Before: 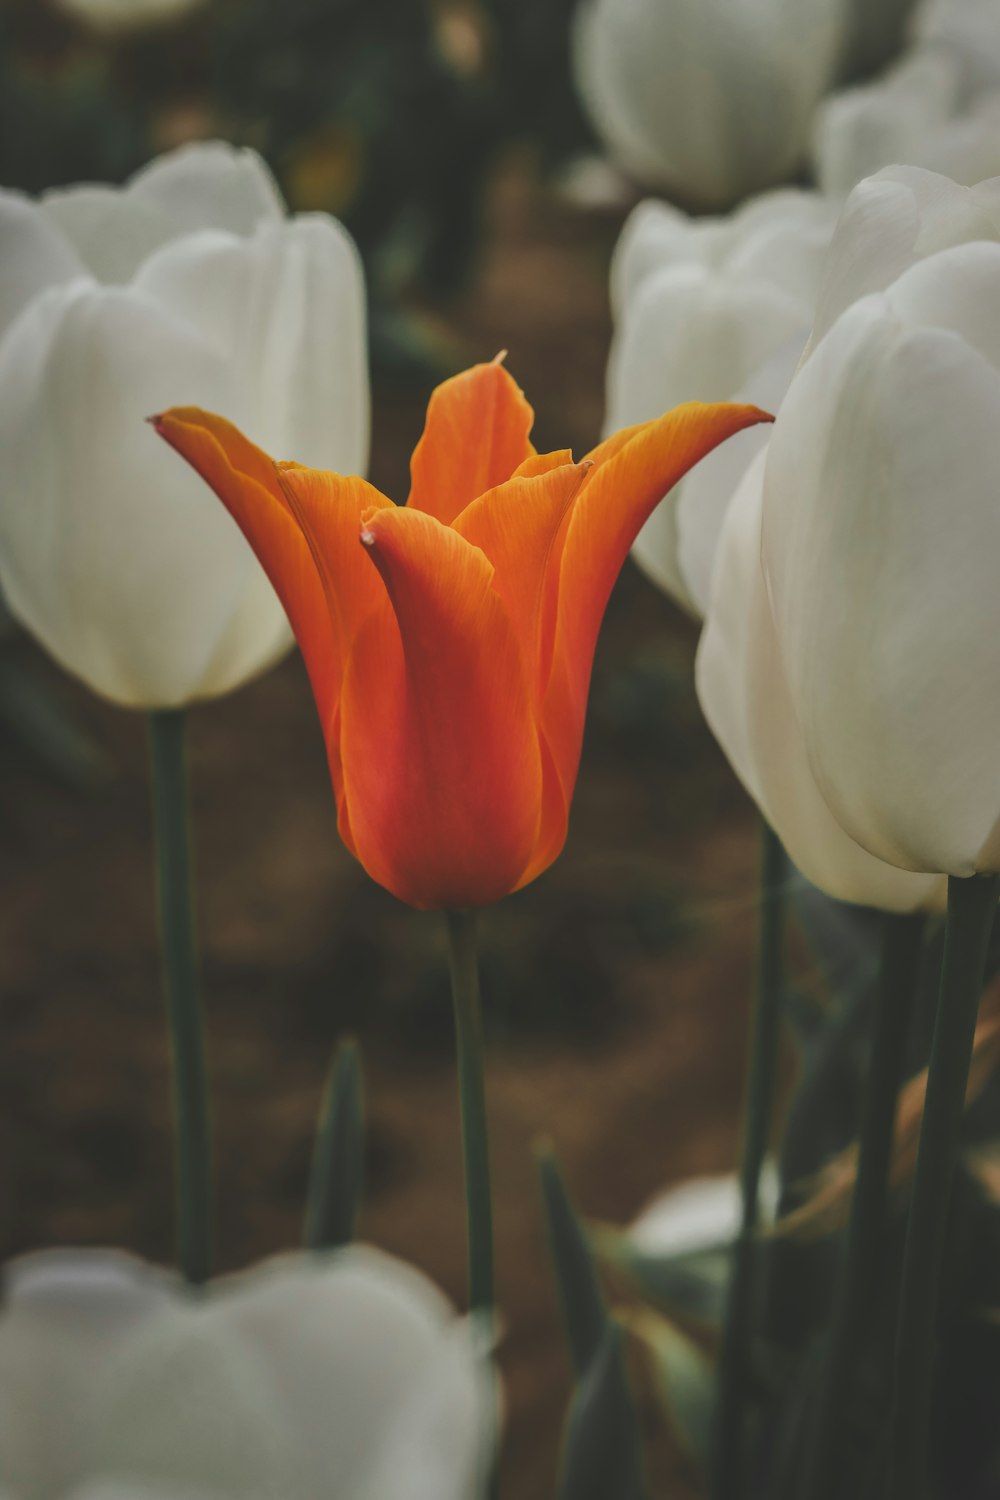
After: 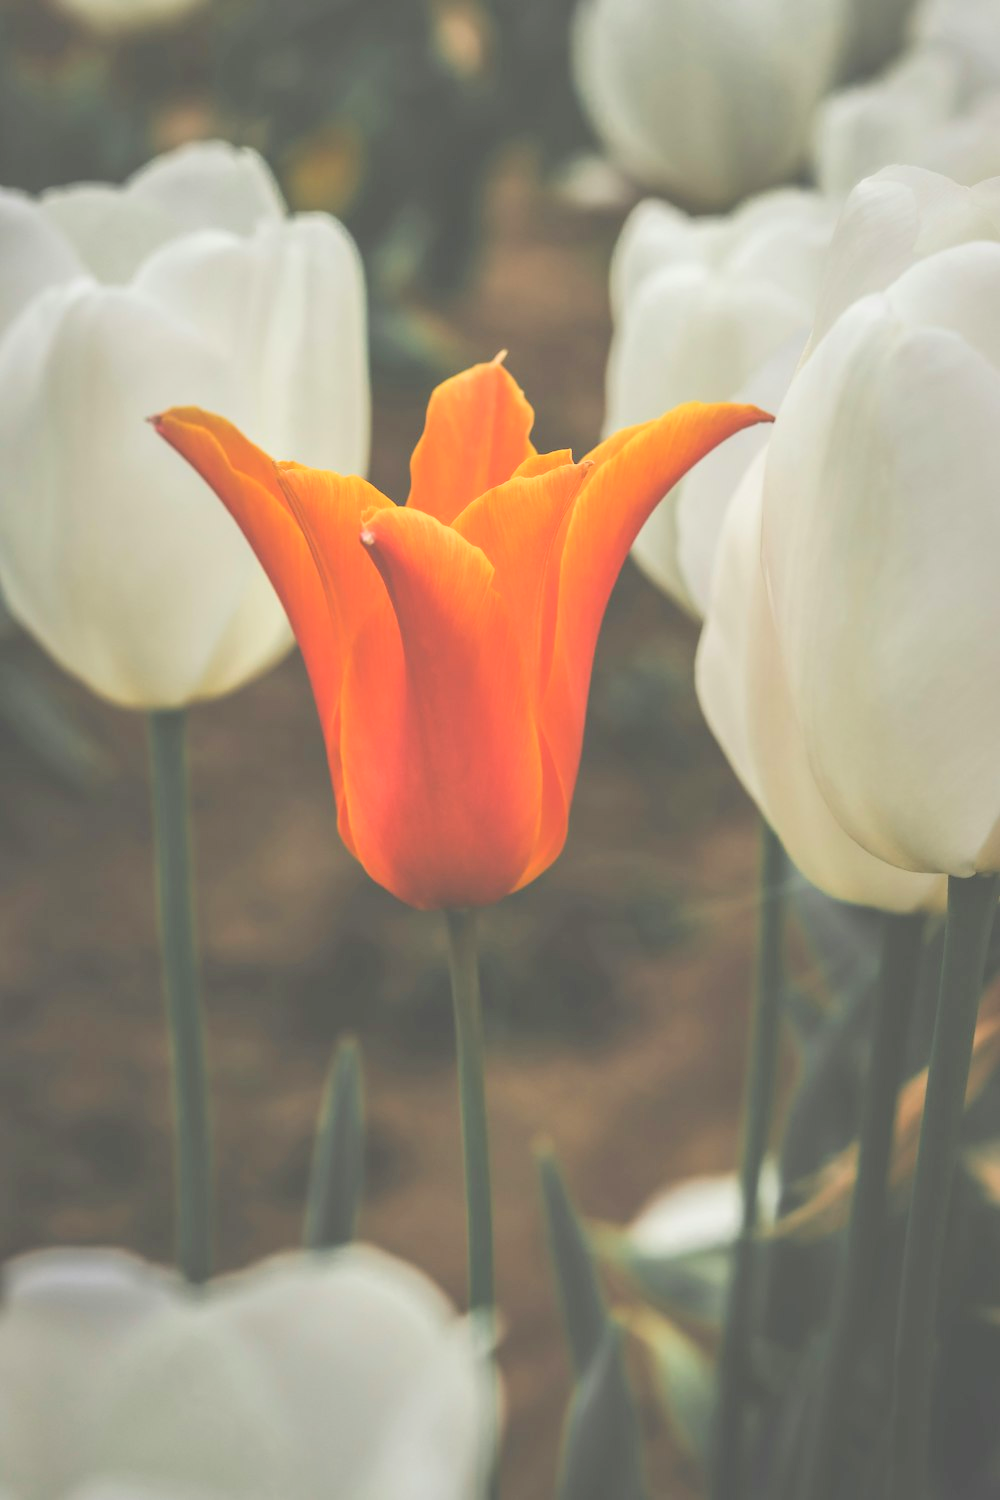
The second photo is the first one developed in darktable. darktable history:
contrast brightness saturation: brightness 0.278
exposure: exposure 0.522 EV, compensate highlight preservation false
